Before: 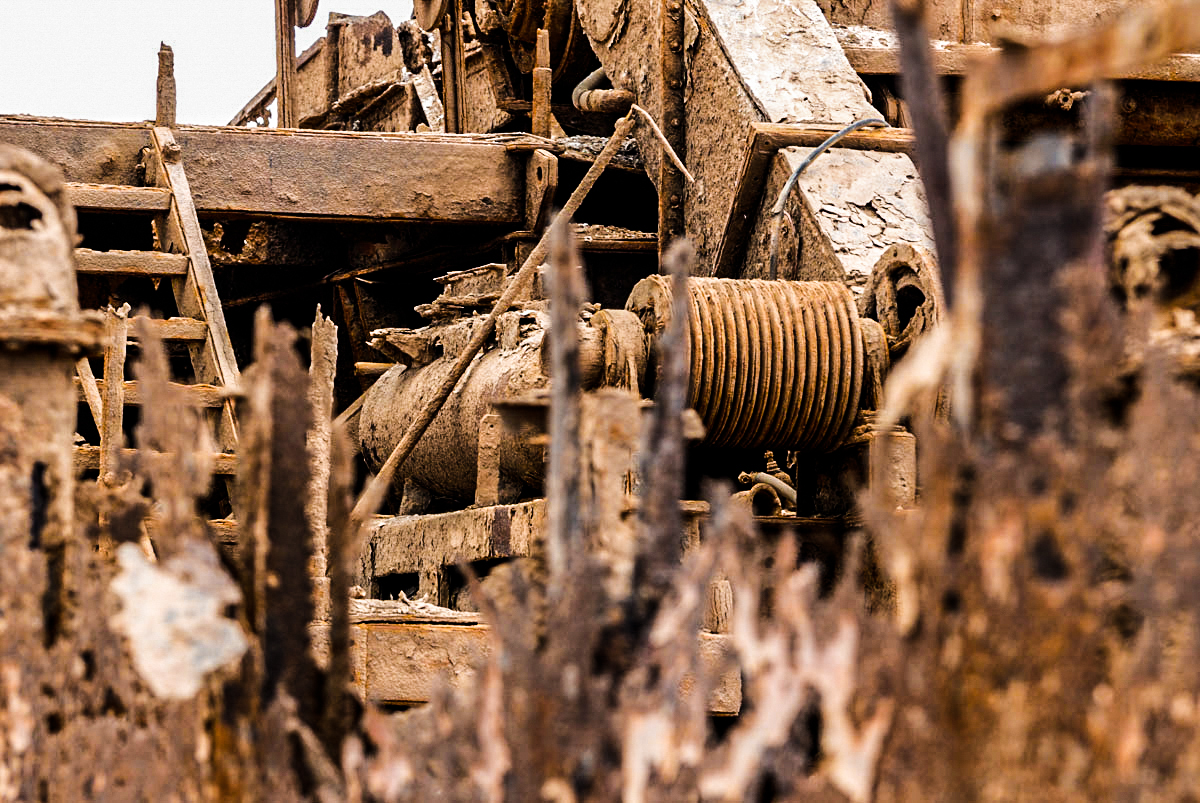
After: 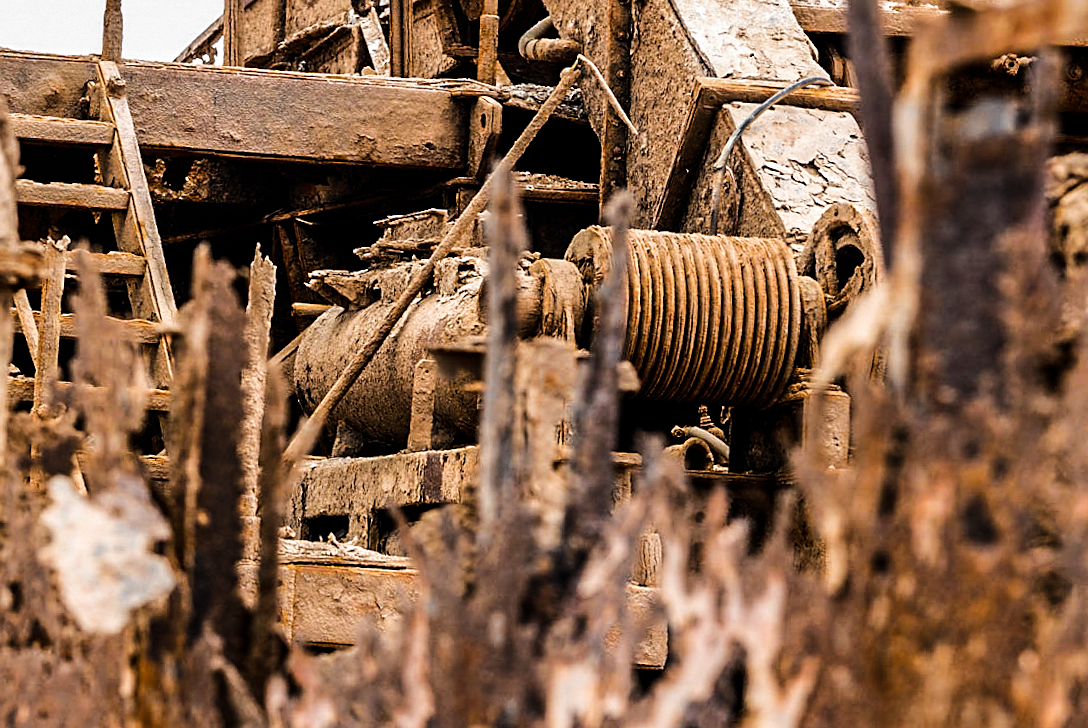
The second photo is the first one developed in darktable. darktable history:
shadows and highlights: shadows 37.27, highlights -28.18, soften with gaussian
crop and rotate: angle -1.96°, left 3.097%, top 4.154%, right 1.586%, bottom 0.529%
sharpen: radius 1.559, amount 0.373, threshold 1.271
